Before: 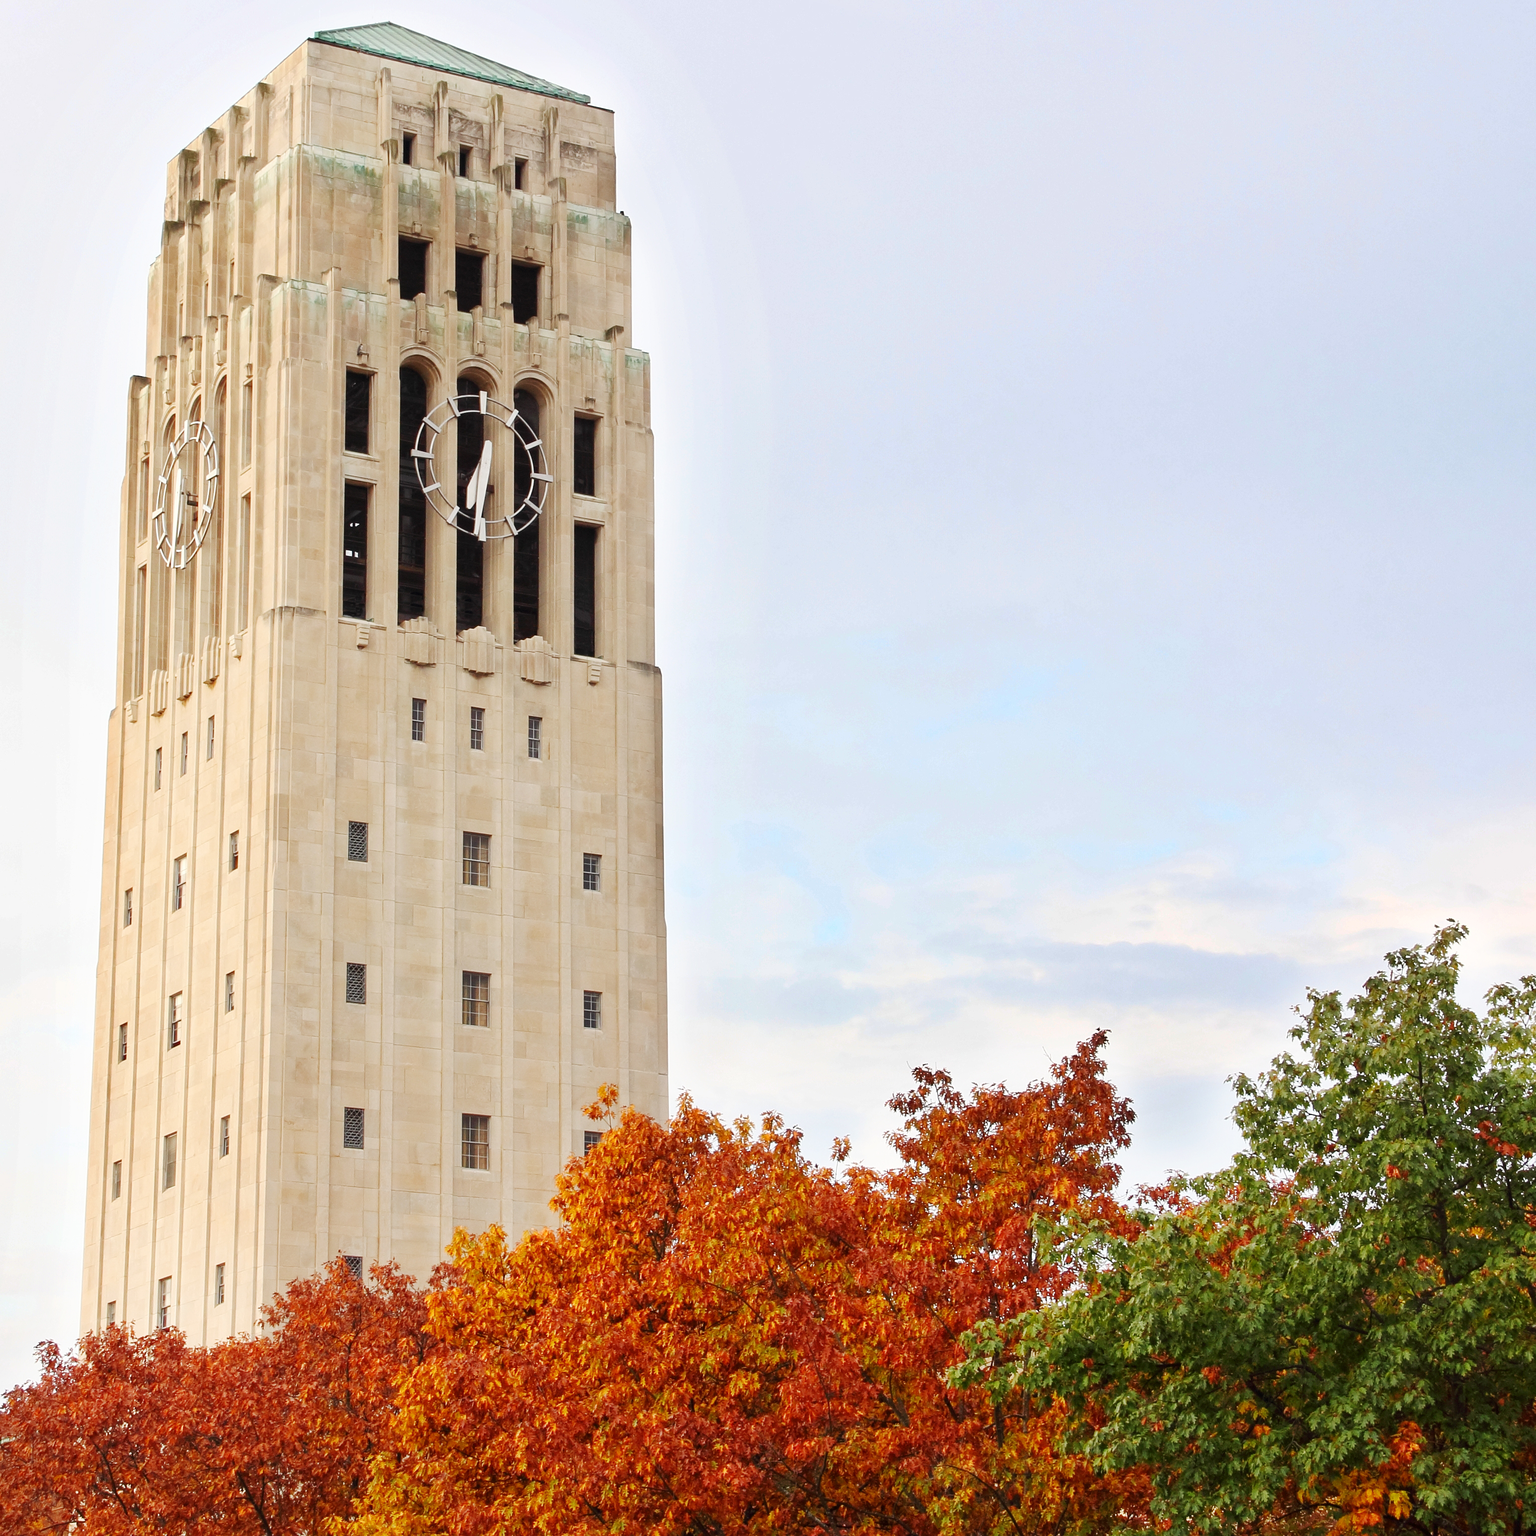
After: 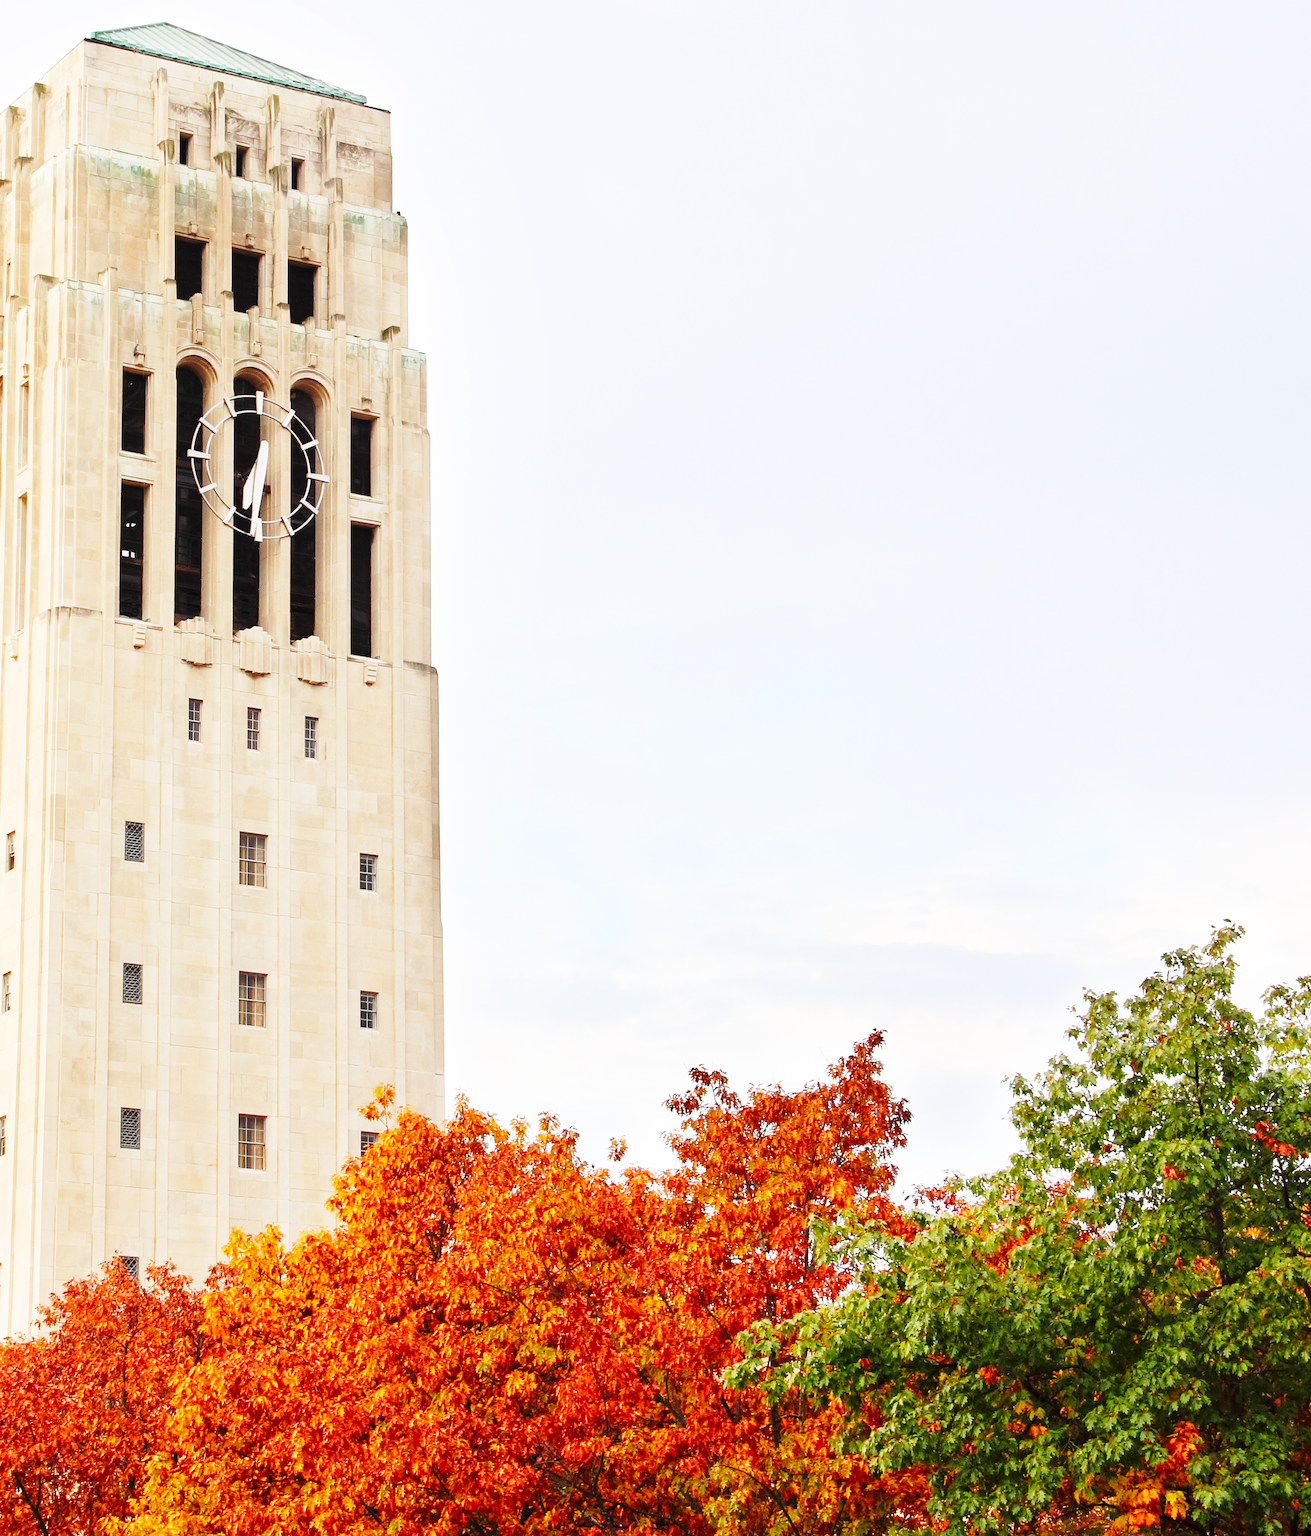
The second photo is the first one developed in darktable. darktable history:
crop and rotate: left 14.584%
base curve: curves: ch0 [(0, 0) (0.028, 0.03) (0.121, 0.232) (0.46, 0.748) (0.859, 0.968) (1, 1)], preserve colors none
